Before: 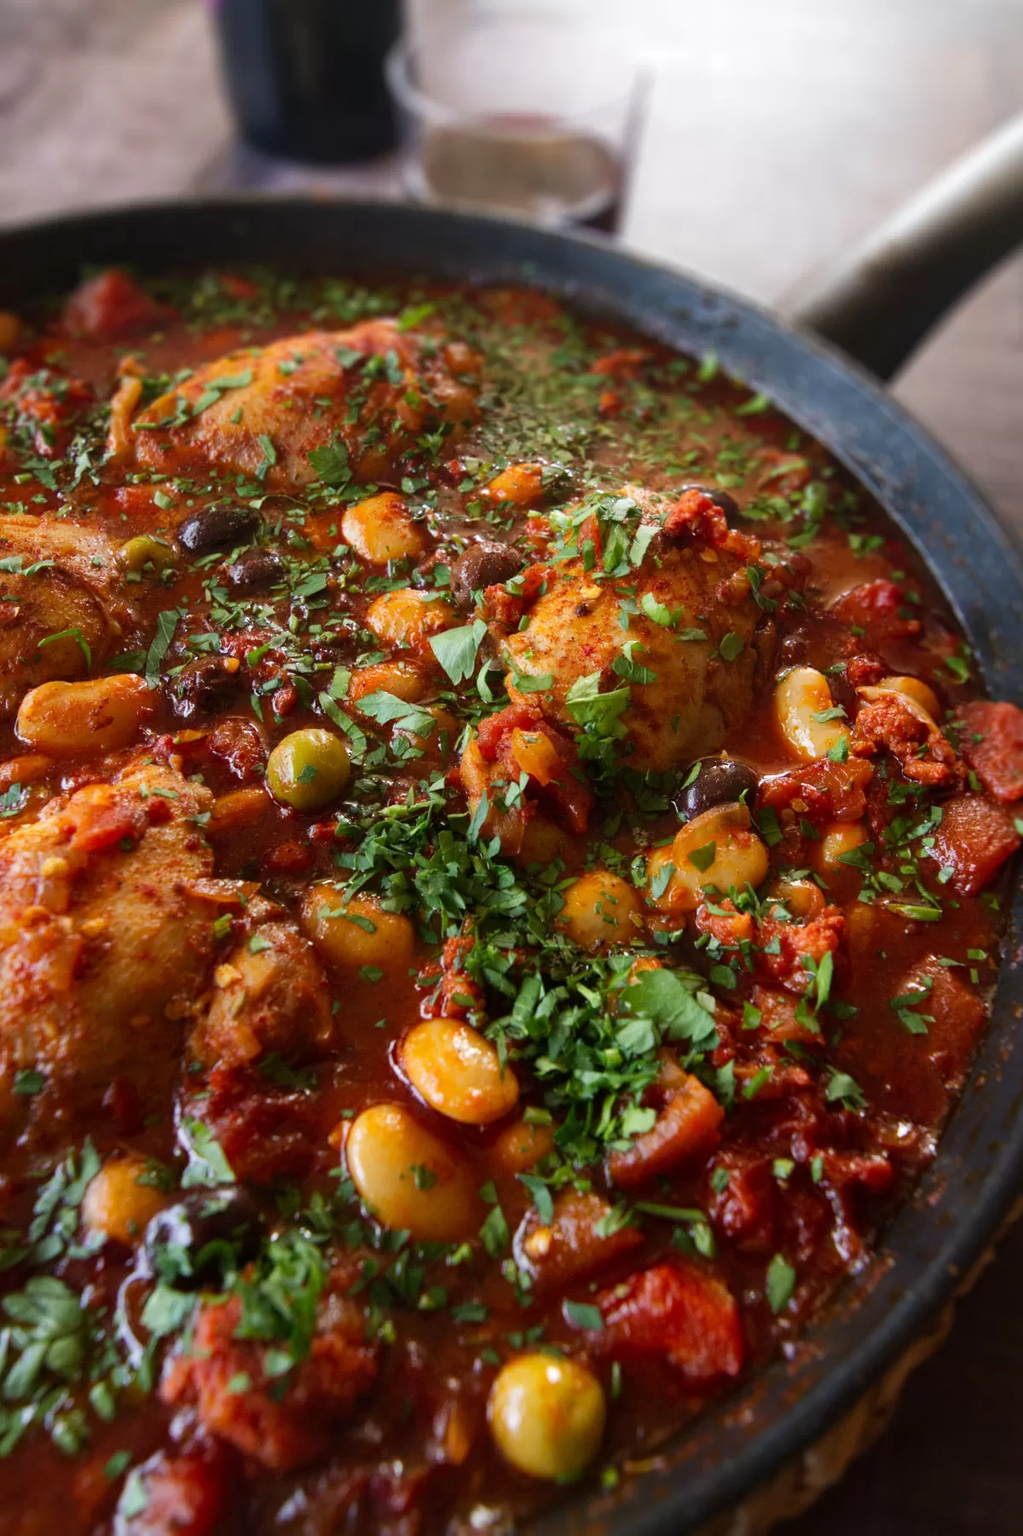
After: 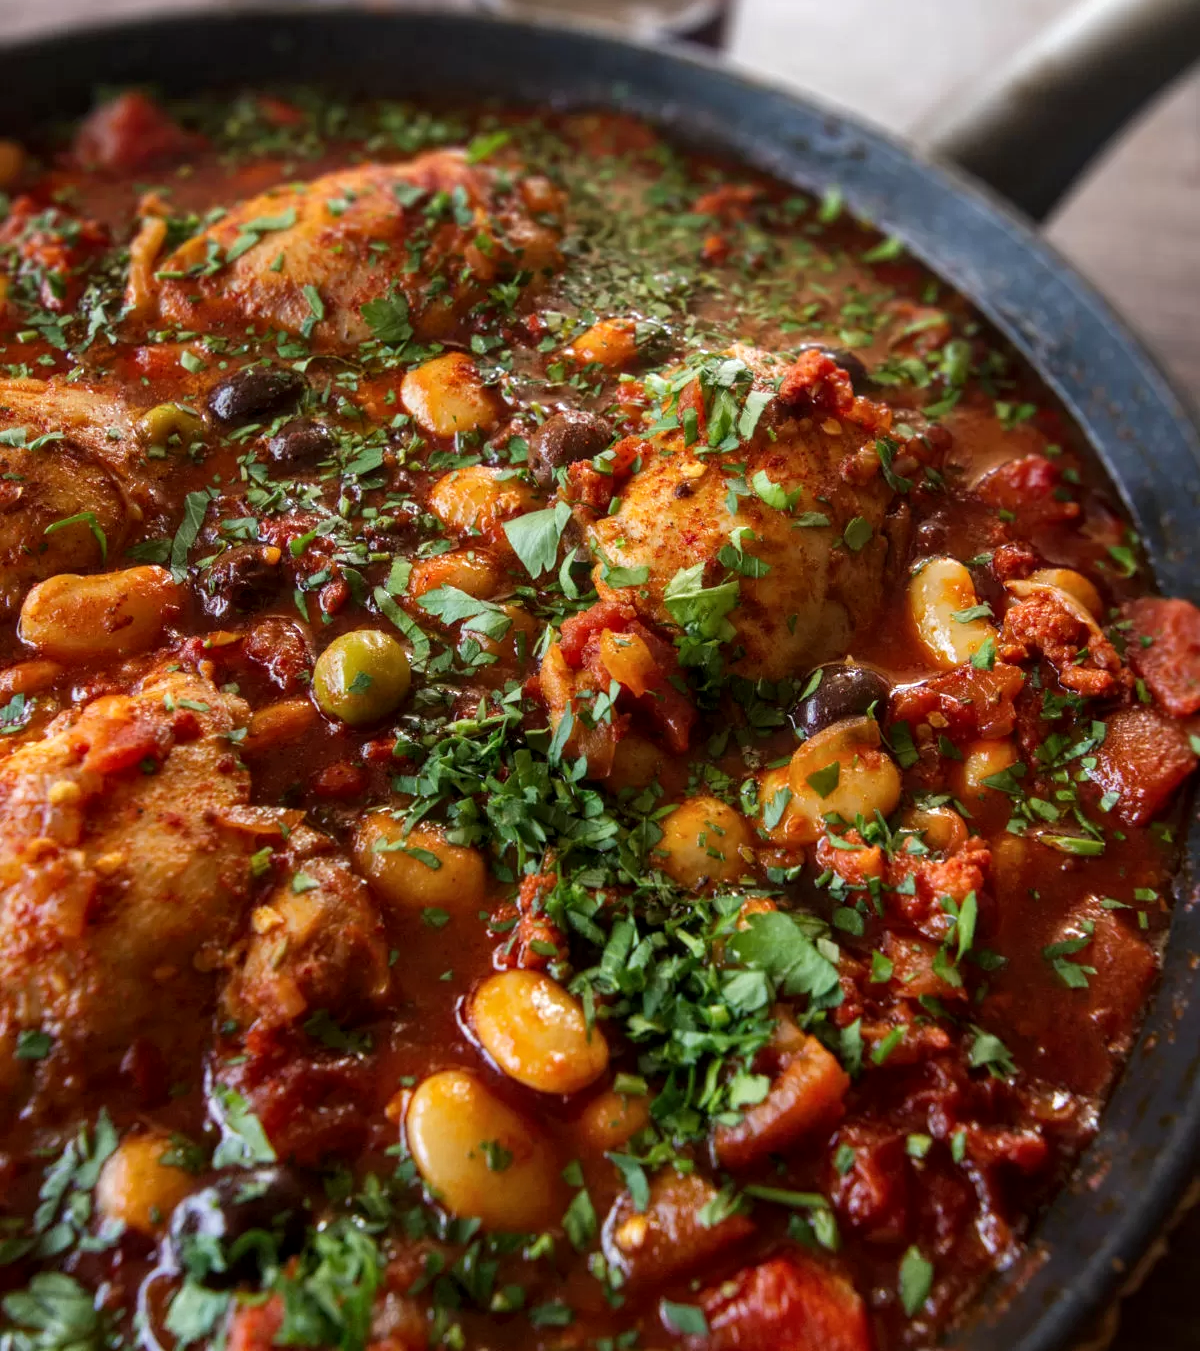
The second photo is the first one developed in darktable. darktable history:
crop and rotate: top 12.5%, bottom 12.5%
local contrast: on, module defaults
